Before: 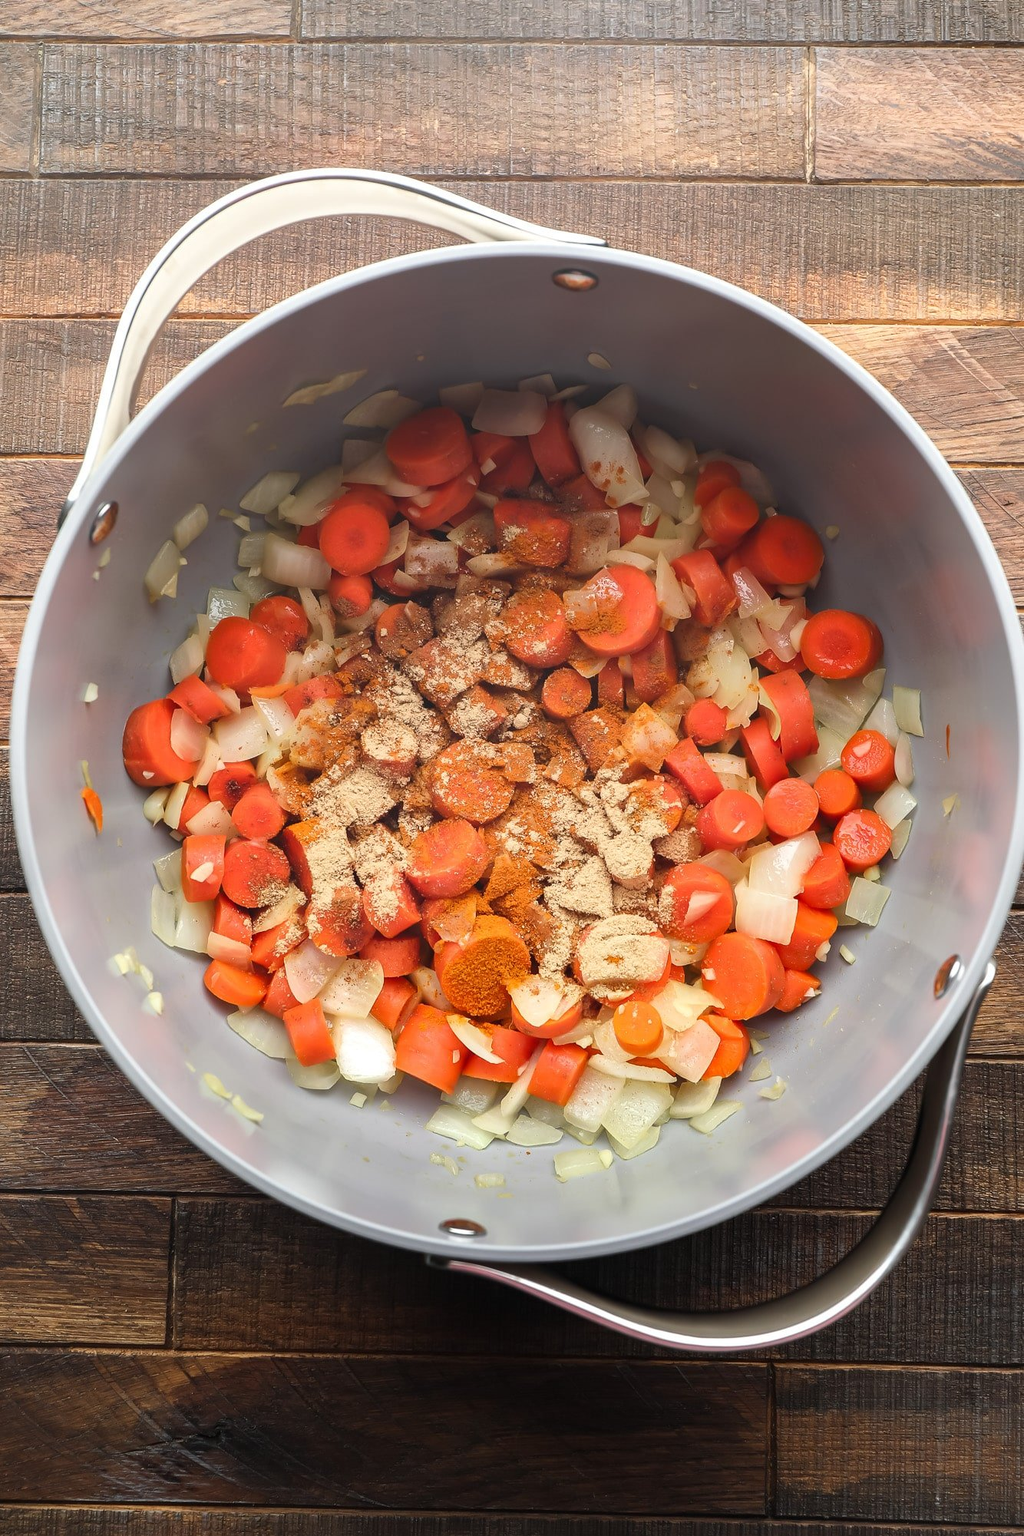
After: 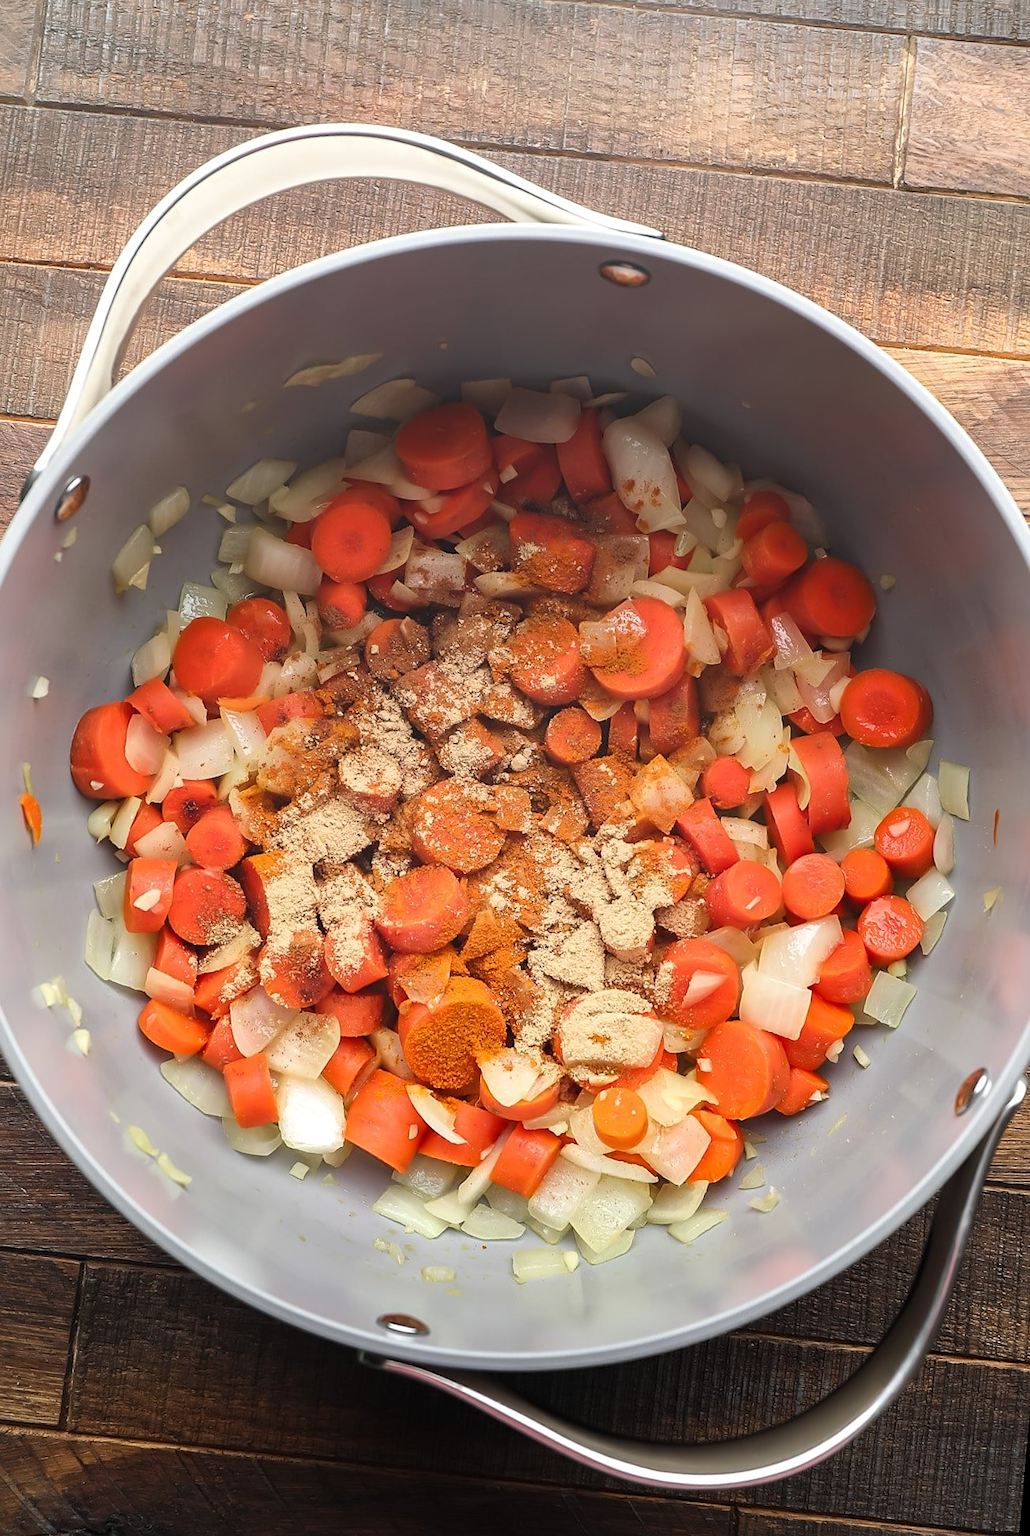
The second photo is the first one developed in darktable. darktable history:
rotate and perspective: rotation 5.12°, automatic cropping off
crop: left 11.225%, top 5.381%, right 9.565%, bottom 10.314%
sharpen: amount 0.2
